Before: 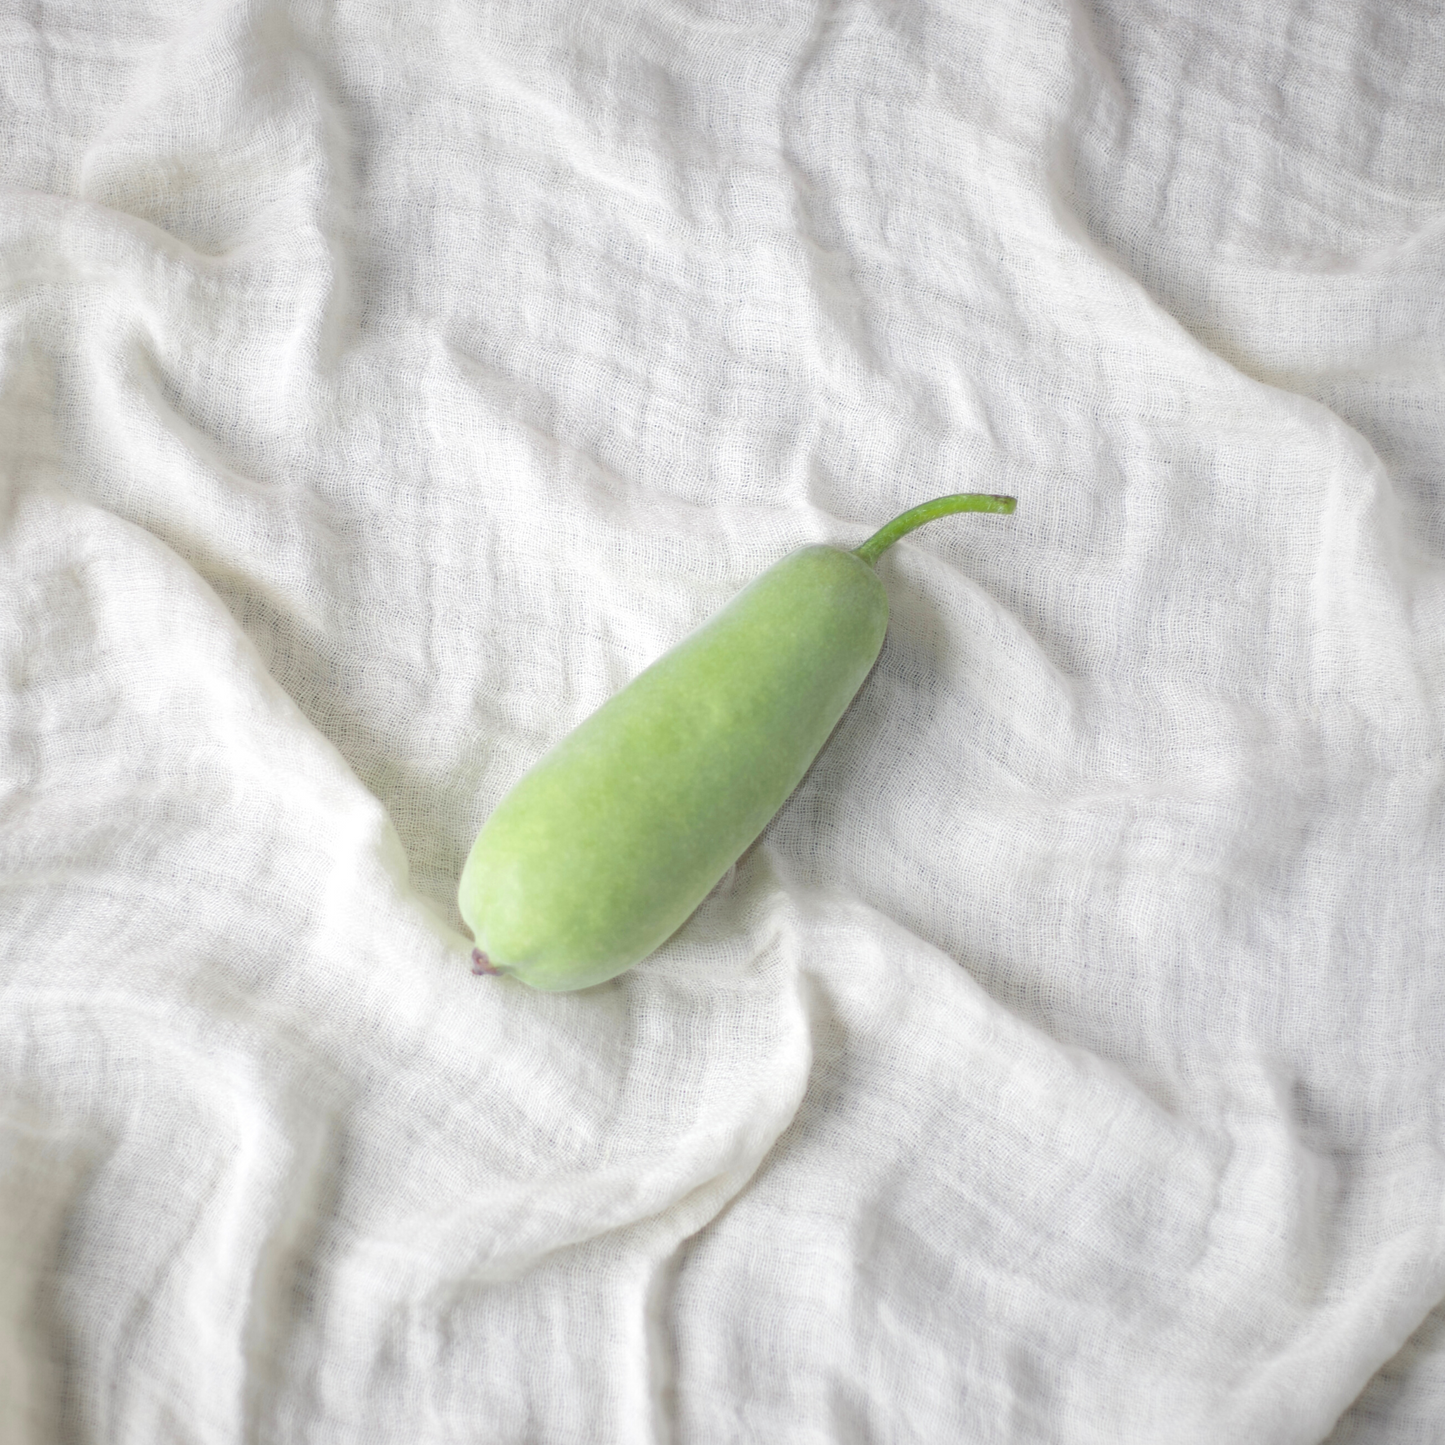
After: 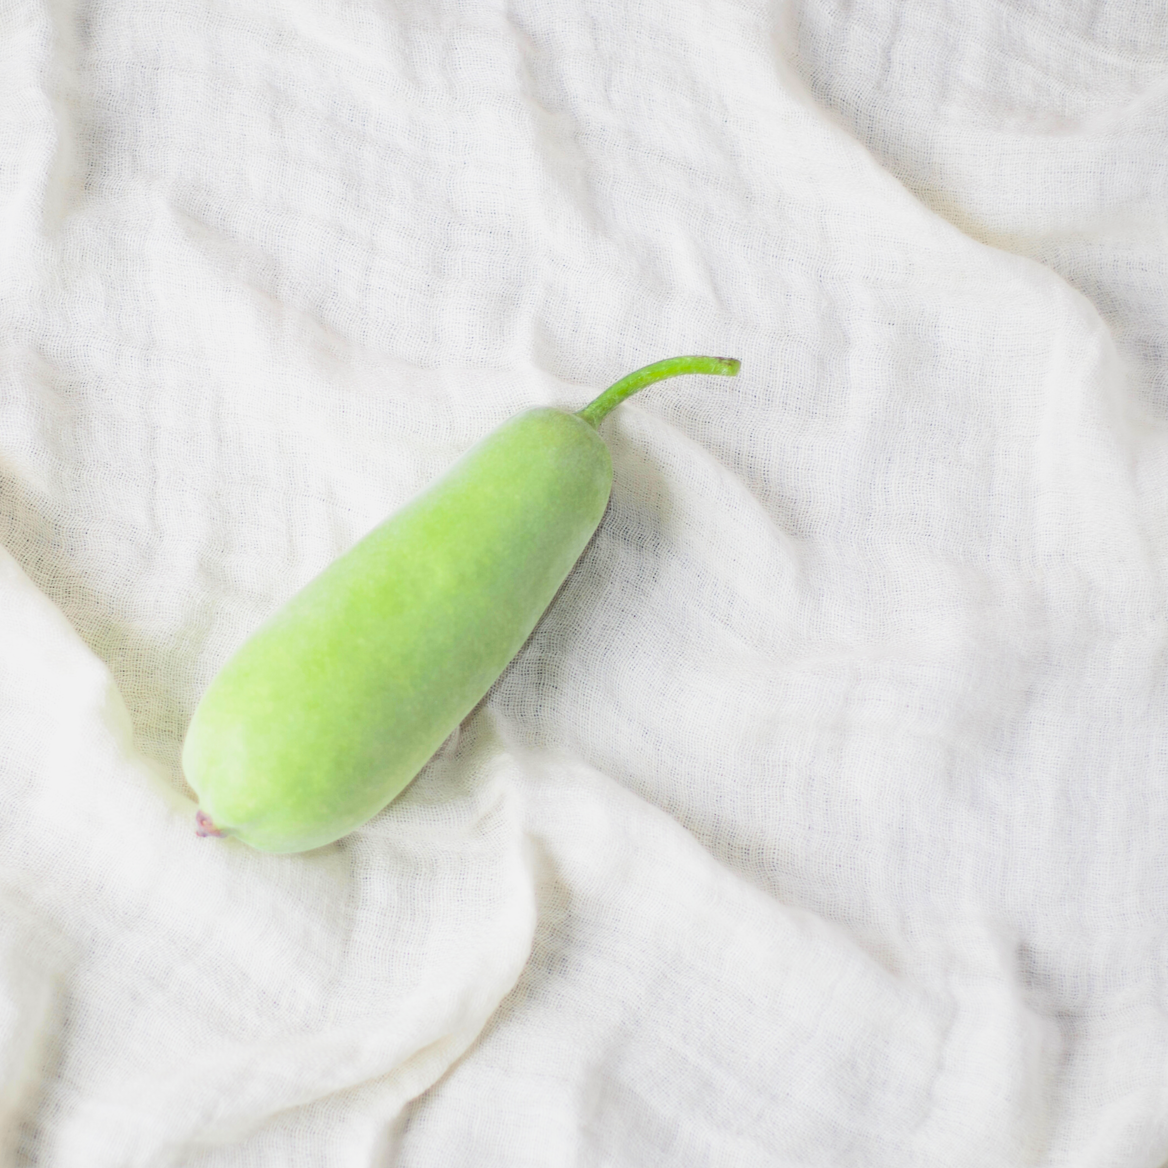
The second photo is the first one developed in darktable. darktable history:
crop: left 19.159%, top 9.58%, bottom 9.58%
filmic rgb: black relative exposure -5 EV, white relative exposure 3.5 EV, hardness 3.19, contrast 1.4, highlights saturation mix -50%
contrast brightness saturation: contrast 0.07, brightness 0.18, saturation 0.4
